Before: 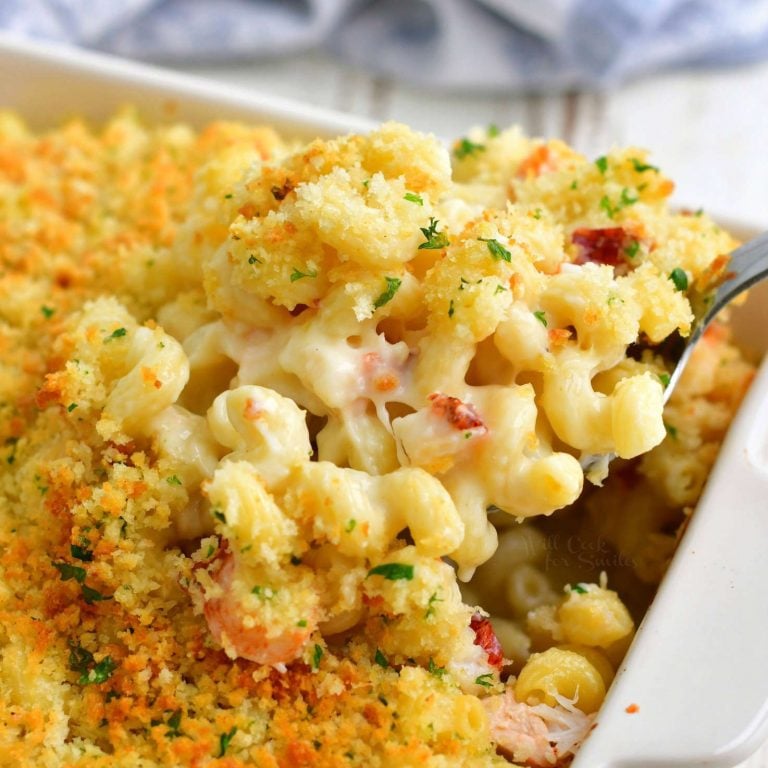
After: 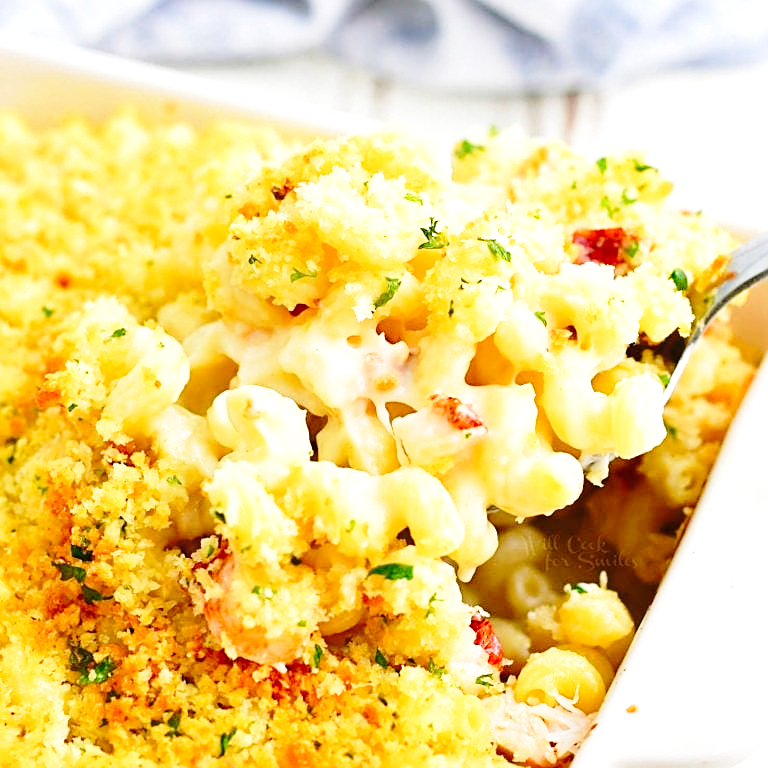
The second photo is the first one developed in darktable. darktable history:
exposure: exposure 0.496 EV, compensate highlight preservation false
sharpen: amount 0.6
base curve: curves: ch0 [(0, 0) (0.028, 0.03) (0.121, 0.232) (0.46, 0.748) (0.859, 0.968) (1, 1)], preserve colors none
